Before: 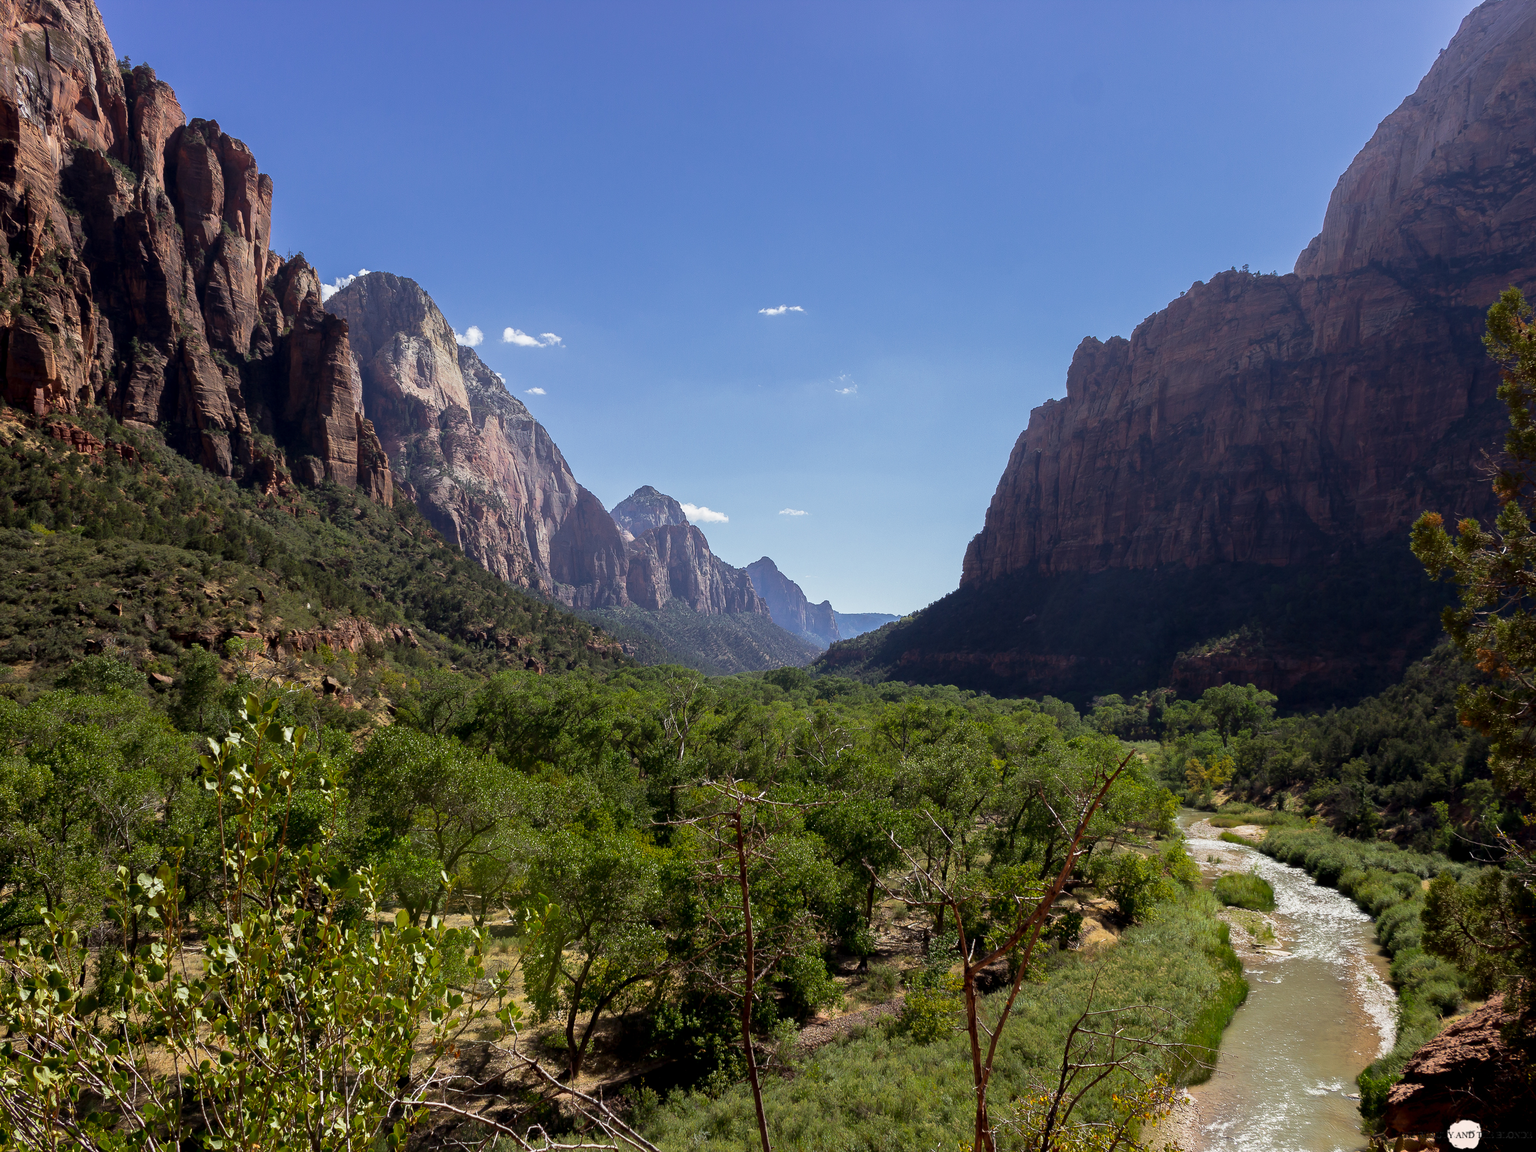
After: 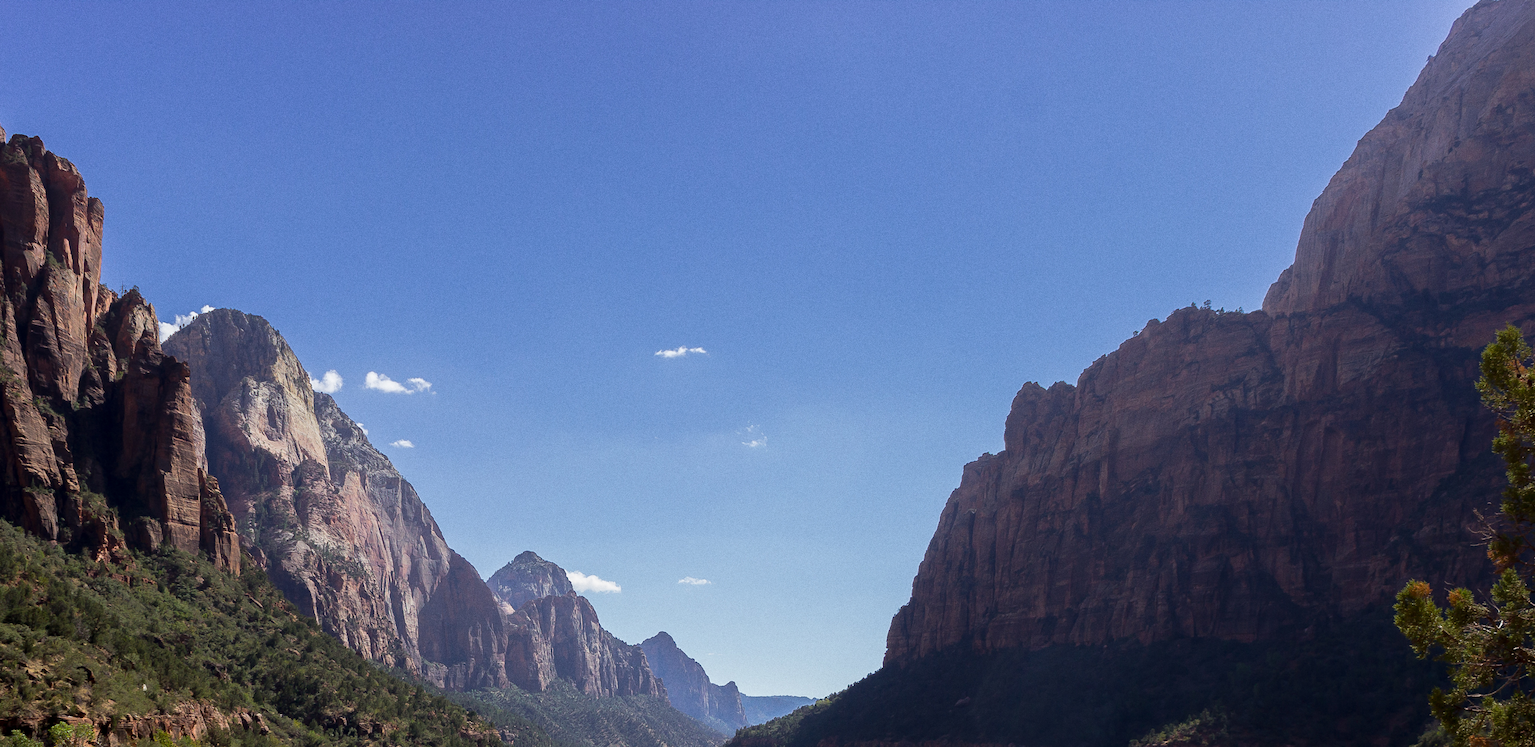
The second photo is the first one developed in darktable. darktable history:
grain: coarseness 0.09 ISO
crop and rotate: left 11.812%, bottom 42.776%
